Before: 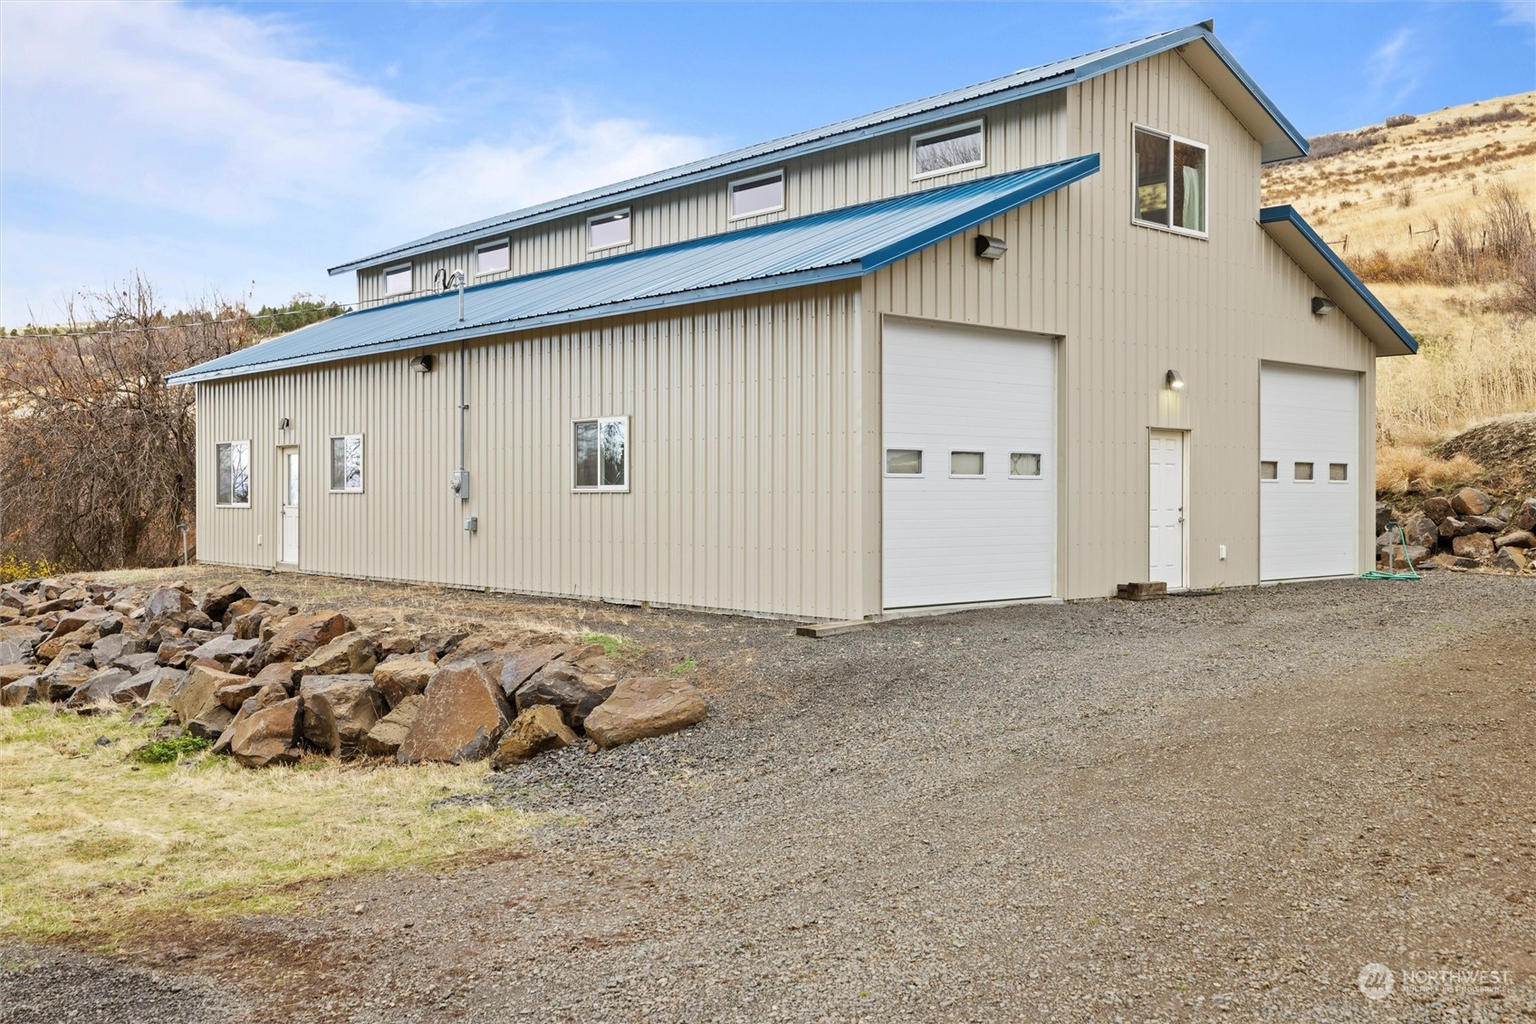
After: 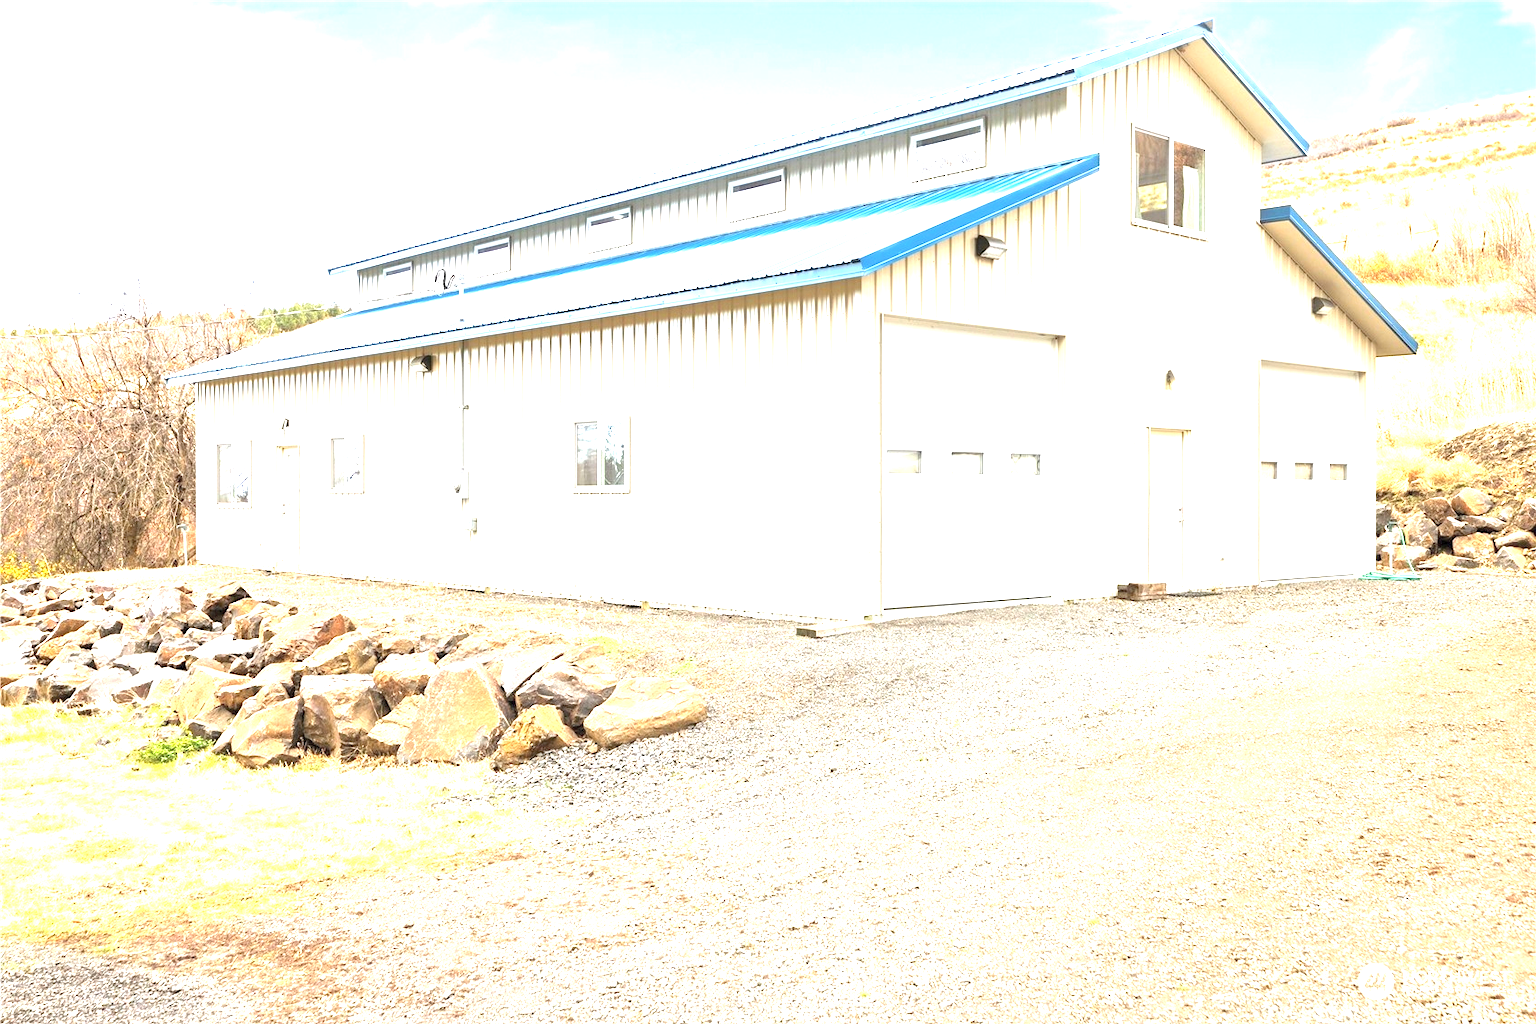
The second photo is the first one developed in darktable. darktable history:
exposure: exposure 2.195 EV, compensate highlight preservation false
contrast brightness saturation: brightness 0.147
